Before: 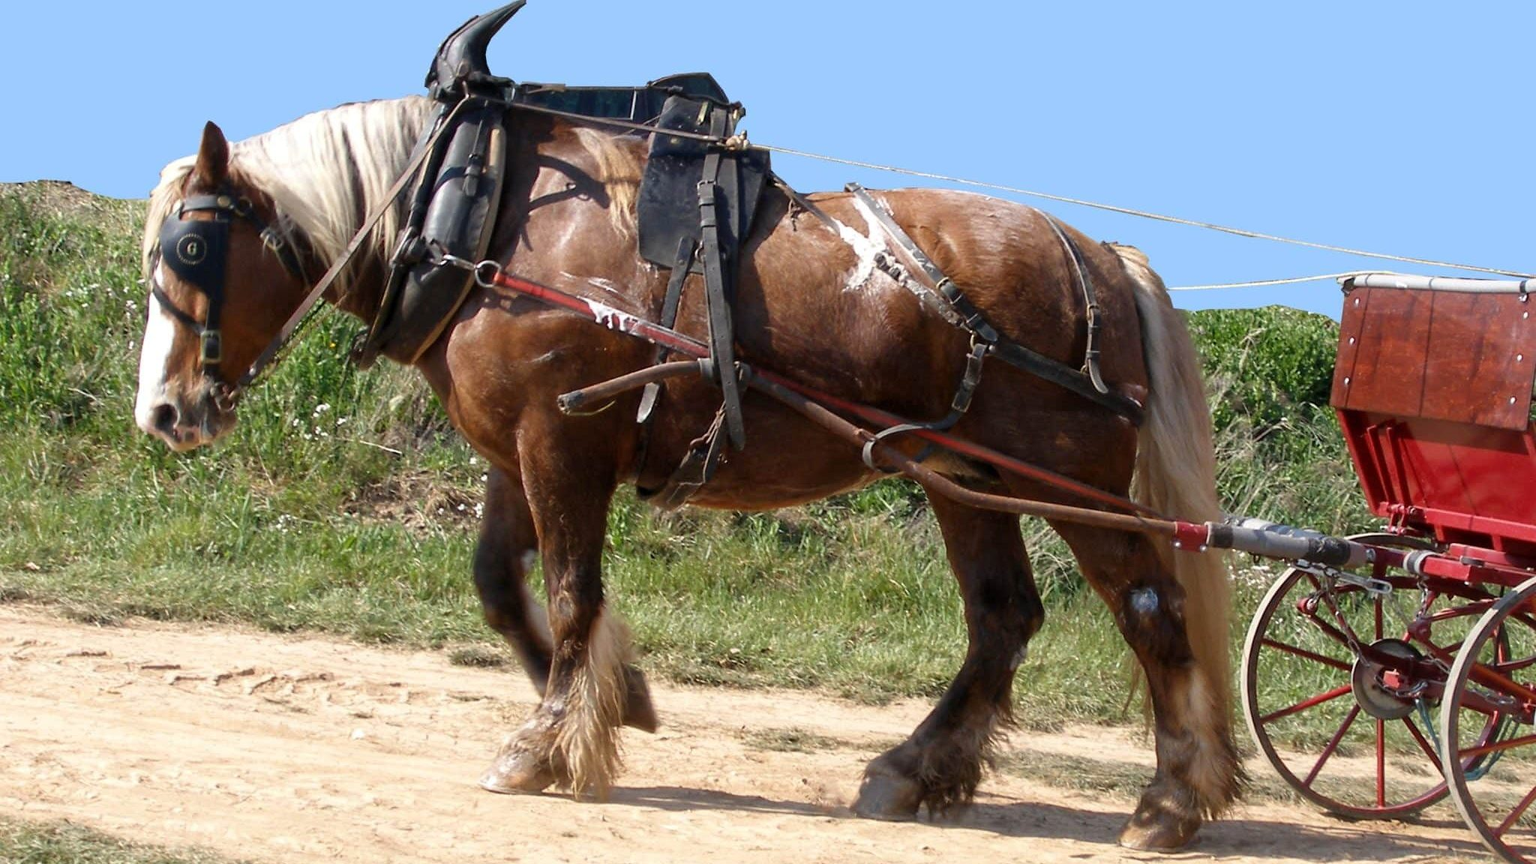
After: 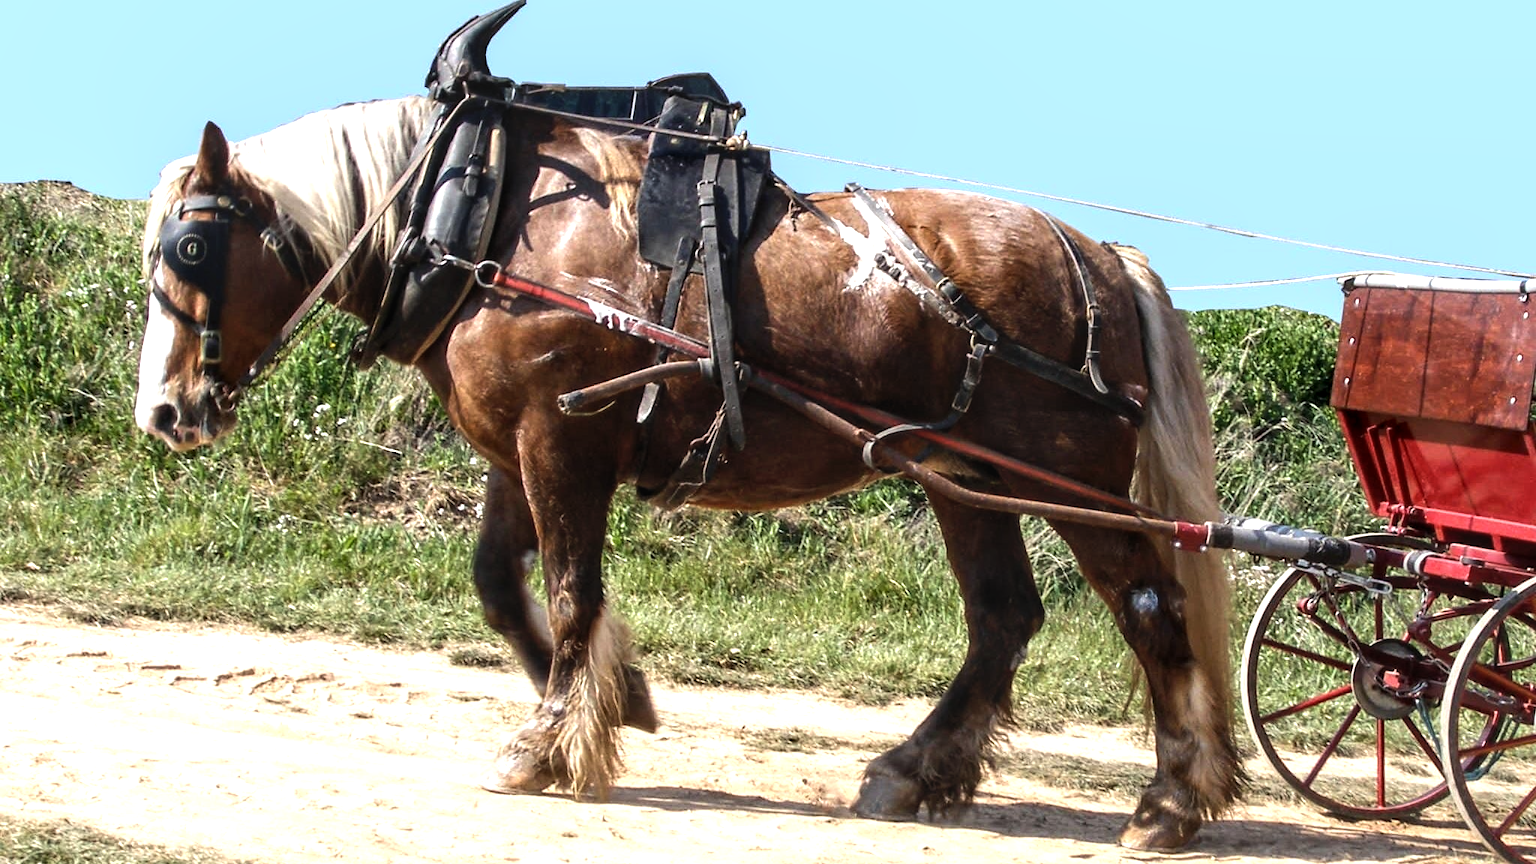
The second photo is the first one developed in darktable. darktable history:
local contrast: highlights 55%, shadows 52%, detail 130%, midtone range 0.452
tone equalizer: -8 EV -0.75 EV, -7 EV -0.7 EV, -6 EV -0.6 EV, -5 EV -0.4 EV, -3 EV 0.4 EV, -2 EV 0.6 EV, -1 EV 0.7 EV, +0 EV 0.75 EV, edges refinement/feathering 500, mask exposure compensation -1.57 EV, preserve details no
levels: mode automatic, black 0.023%, white 99.97%, levels [0.062, 0.494, 0.925]
